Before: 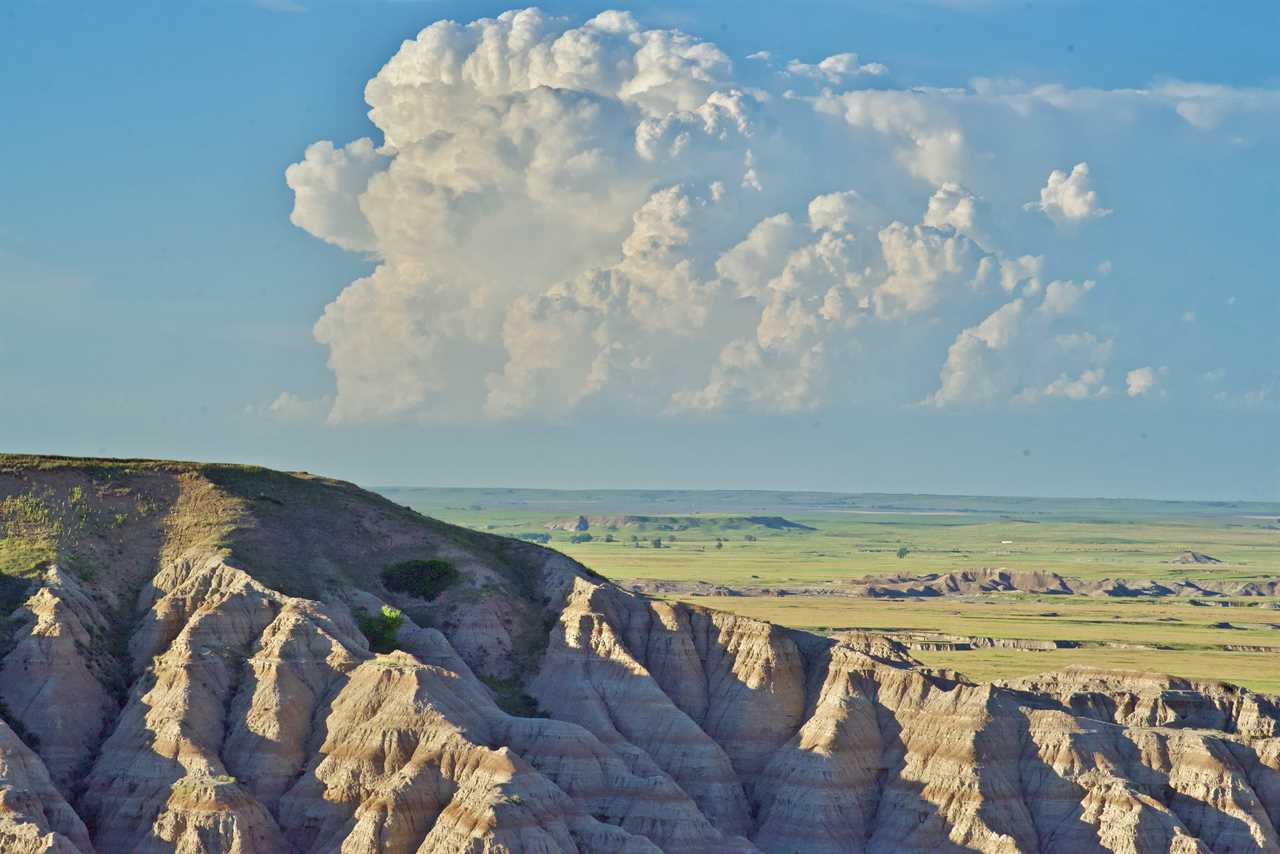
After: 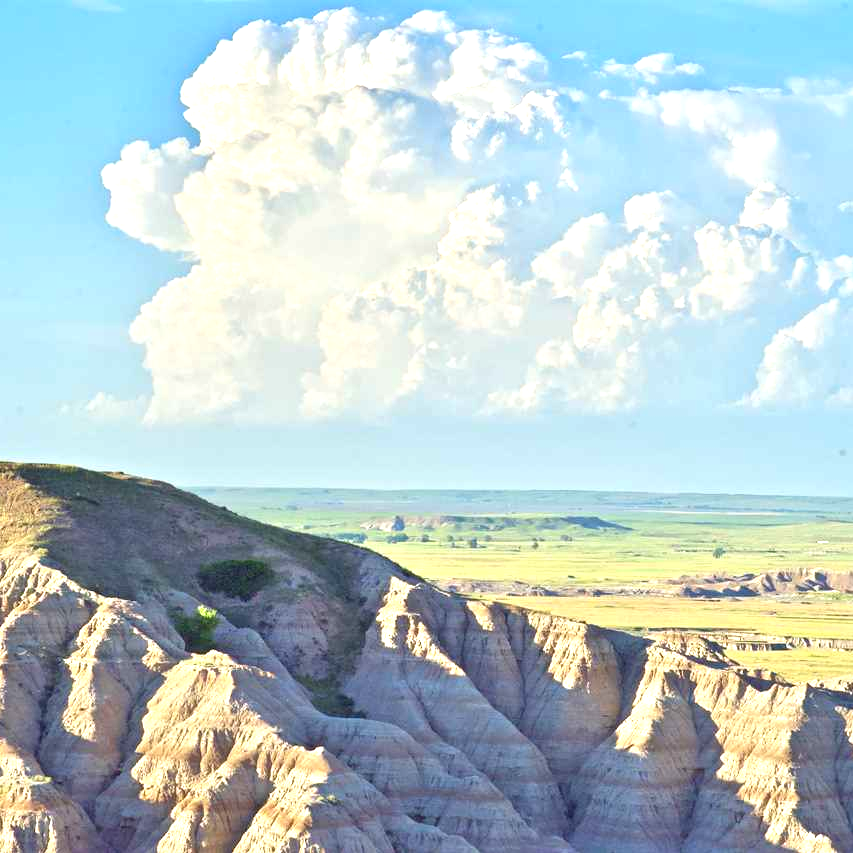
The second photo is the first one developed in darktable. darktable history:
exposure: black level correction 0, exposure 1.1 EV, compensate highlight preservation false
crop and rotate: left 14.436%, right 18.898%
